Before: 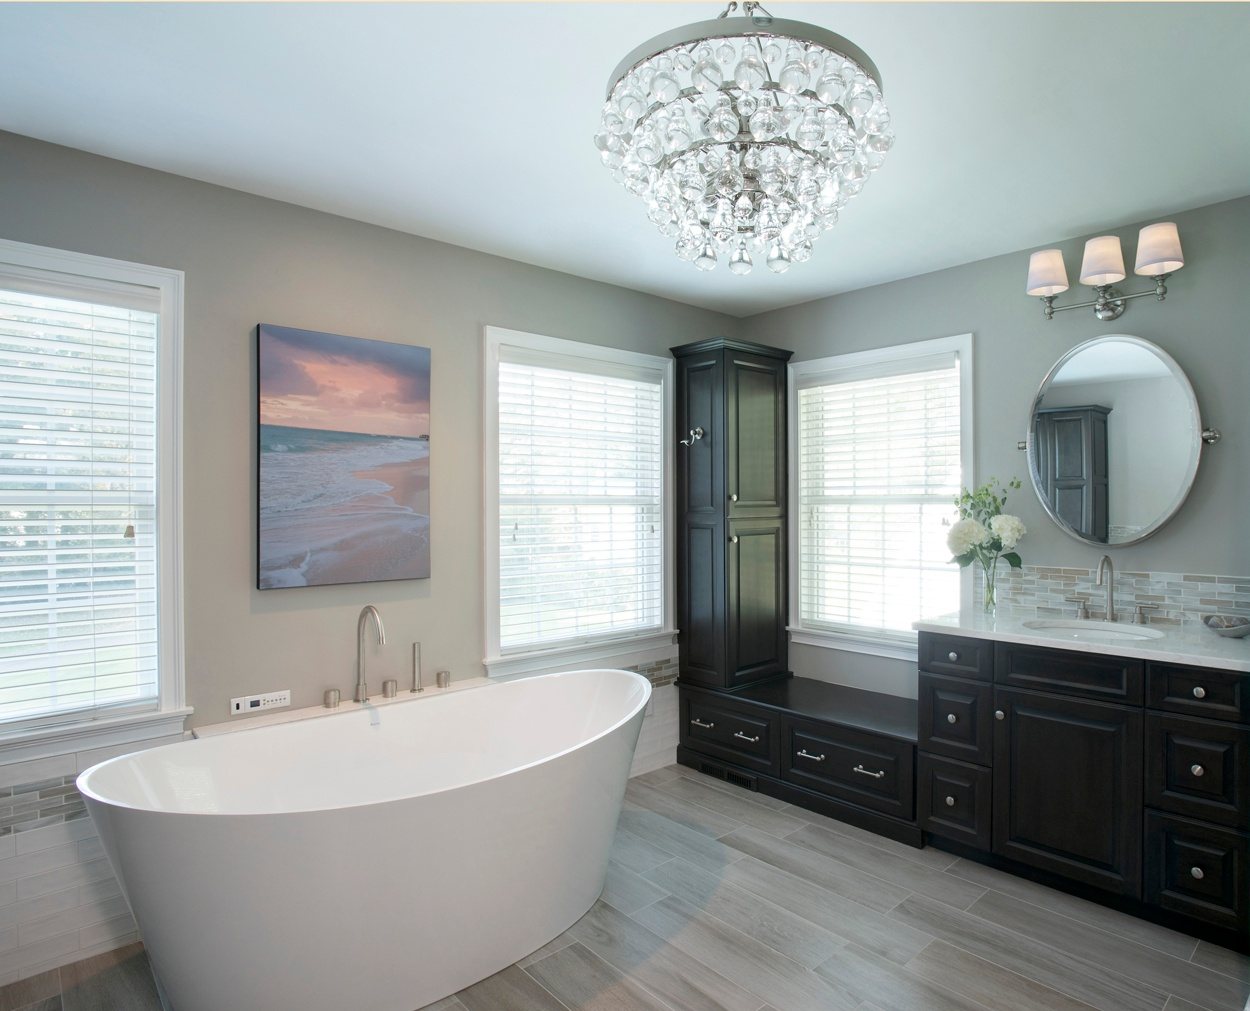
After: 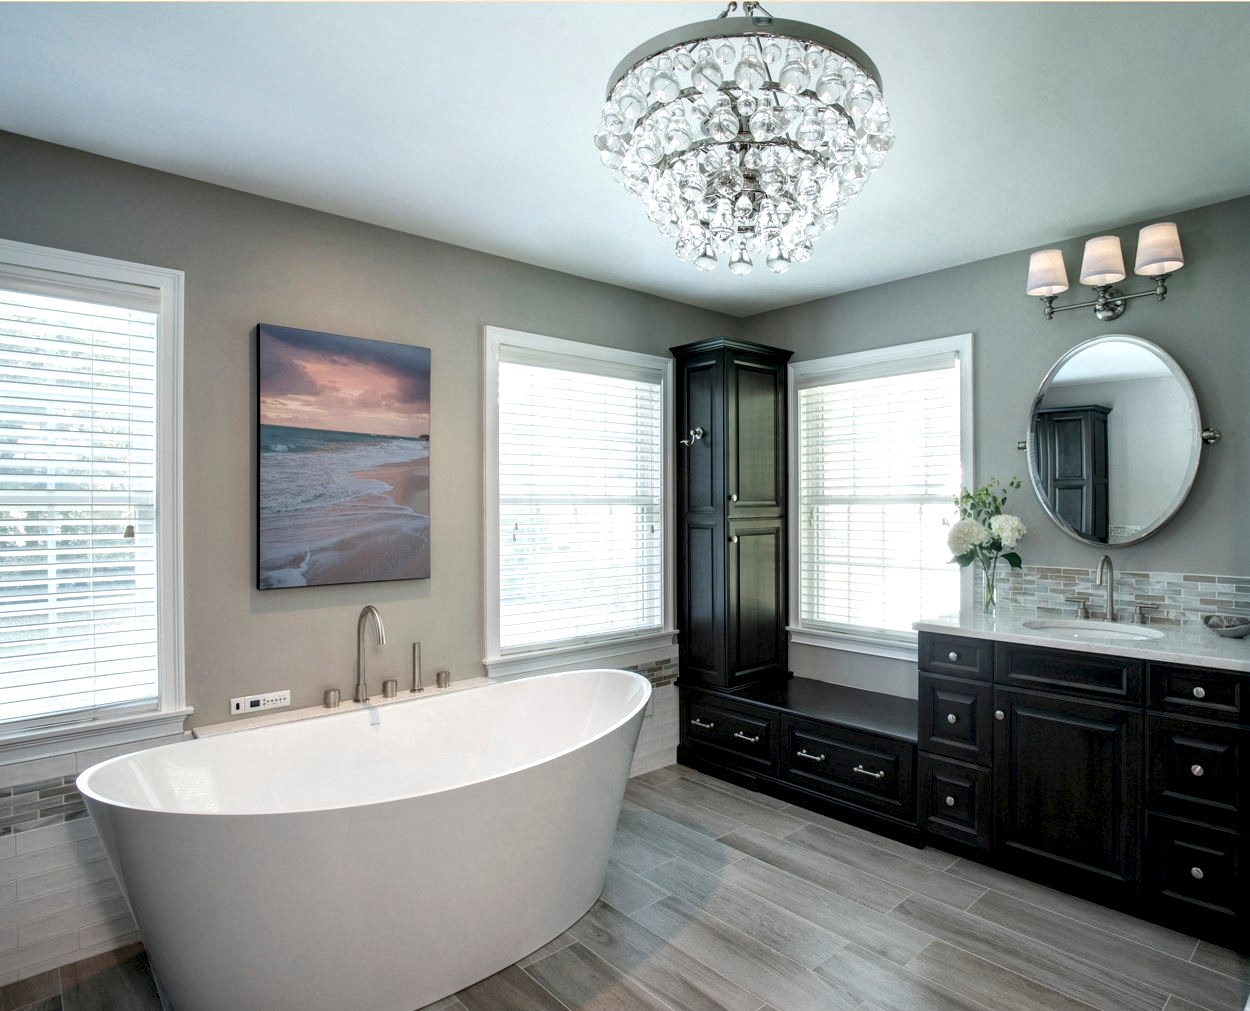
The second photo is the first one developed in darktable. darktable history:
local contrast: highlights 20%, shadows 72%, detail 170%
